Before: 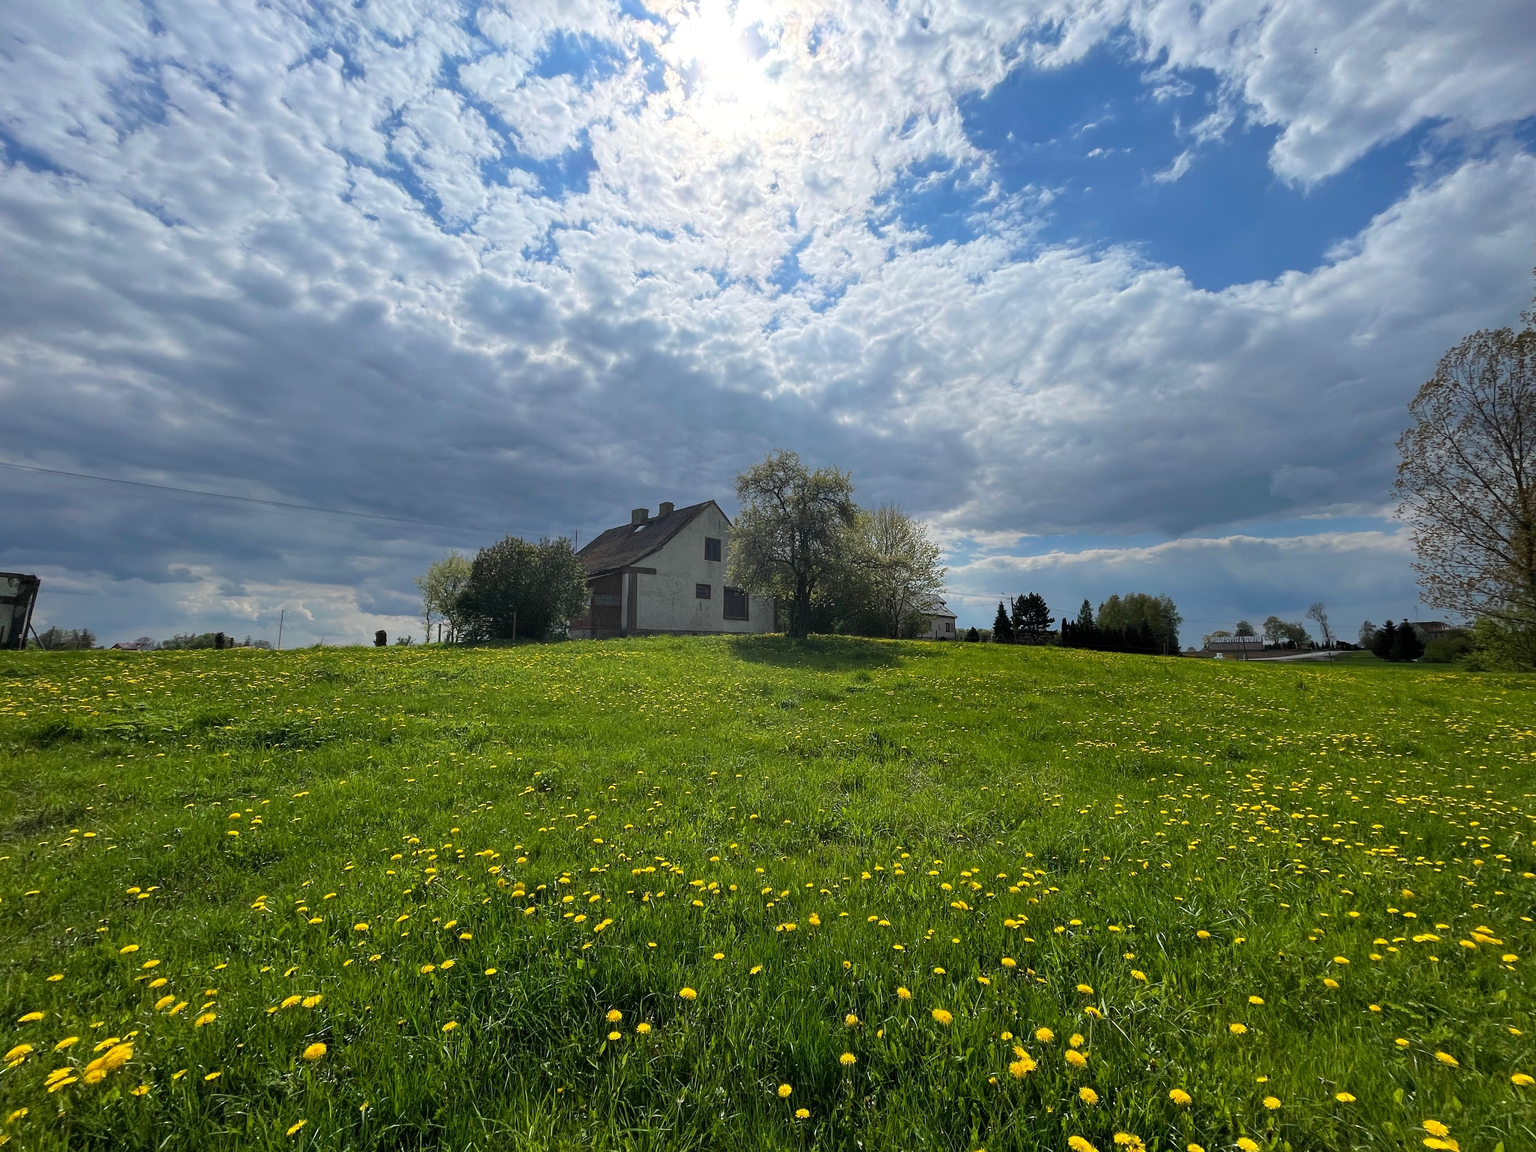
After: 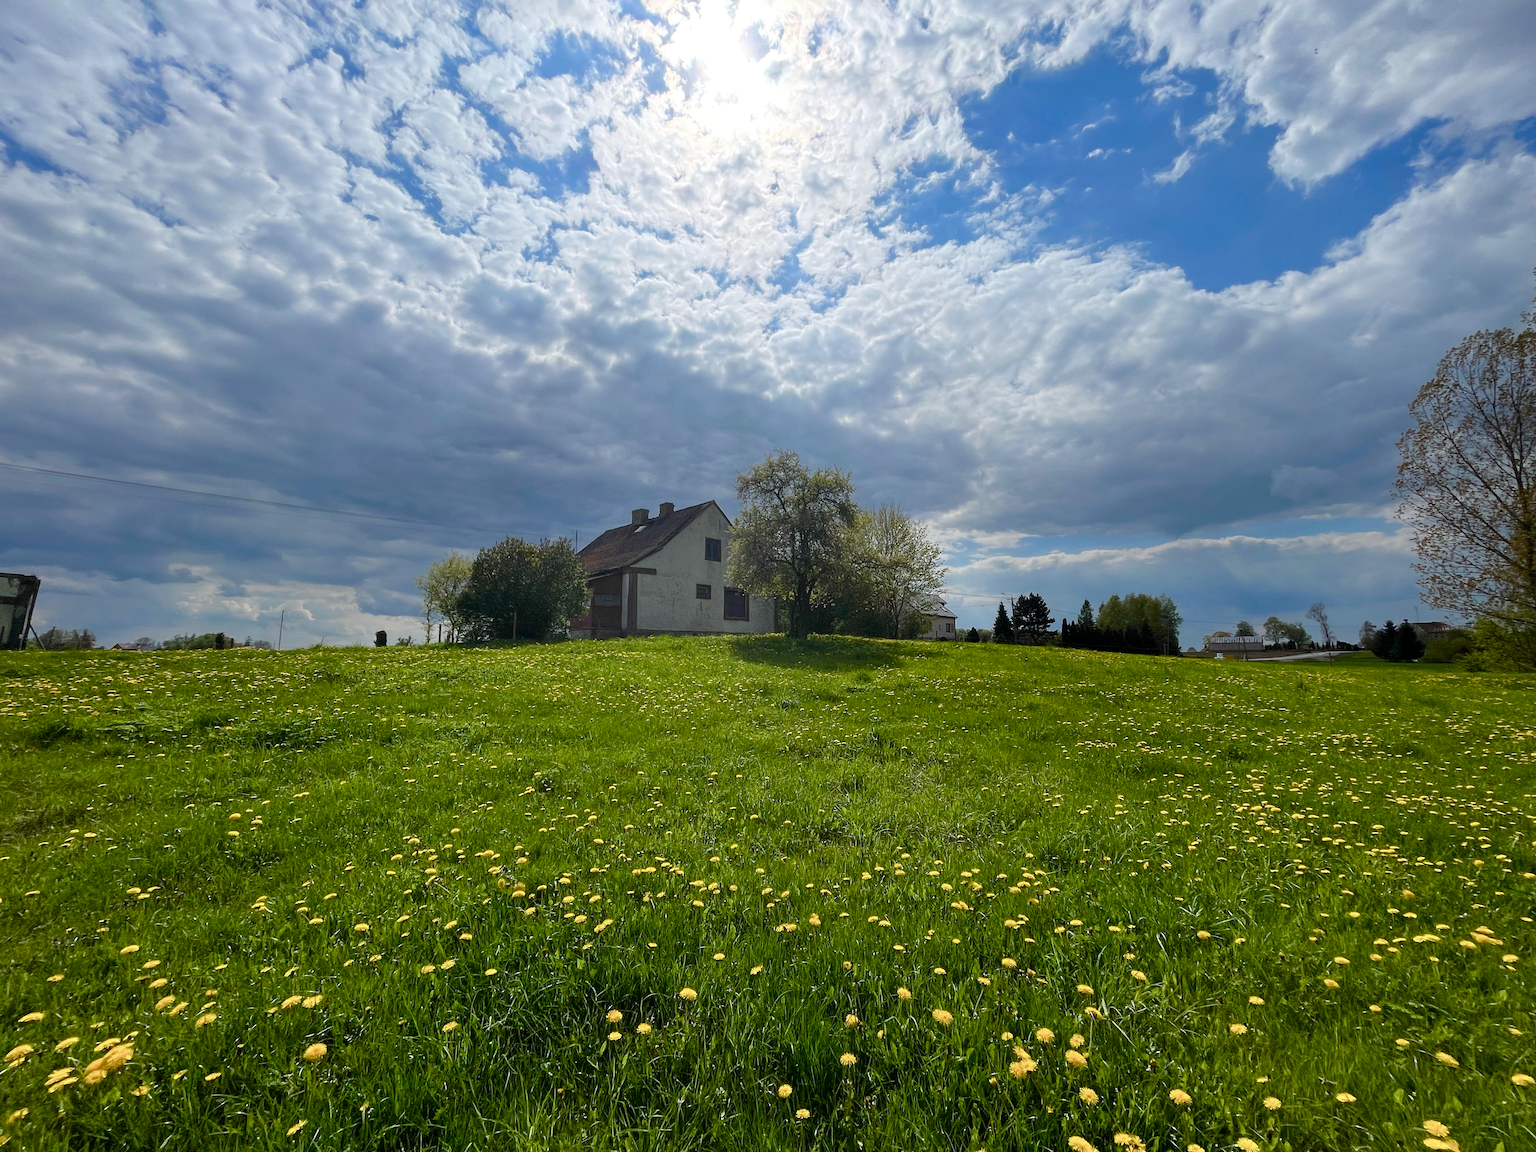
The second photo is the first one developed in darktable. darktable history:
color balance rgb: shadows lift › luminance 0.898%, shadows lift › chroma 0.536%, shadows lift › hue 22.3°, perceptual saturation grading › global saturation 20%, perceptual saturation grading › highlights -49.165%, perceptual saturation grading › shadows 26.154%, global vibrance 20%
